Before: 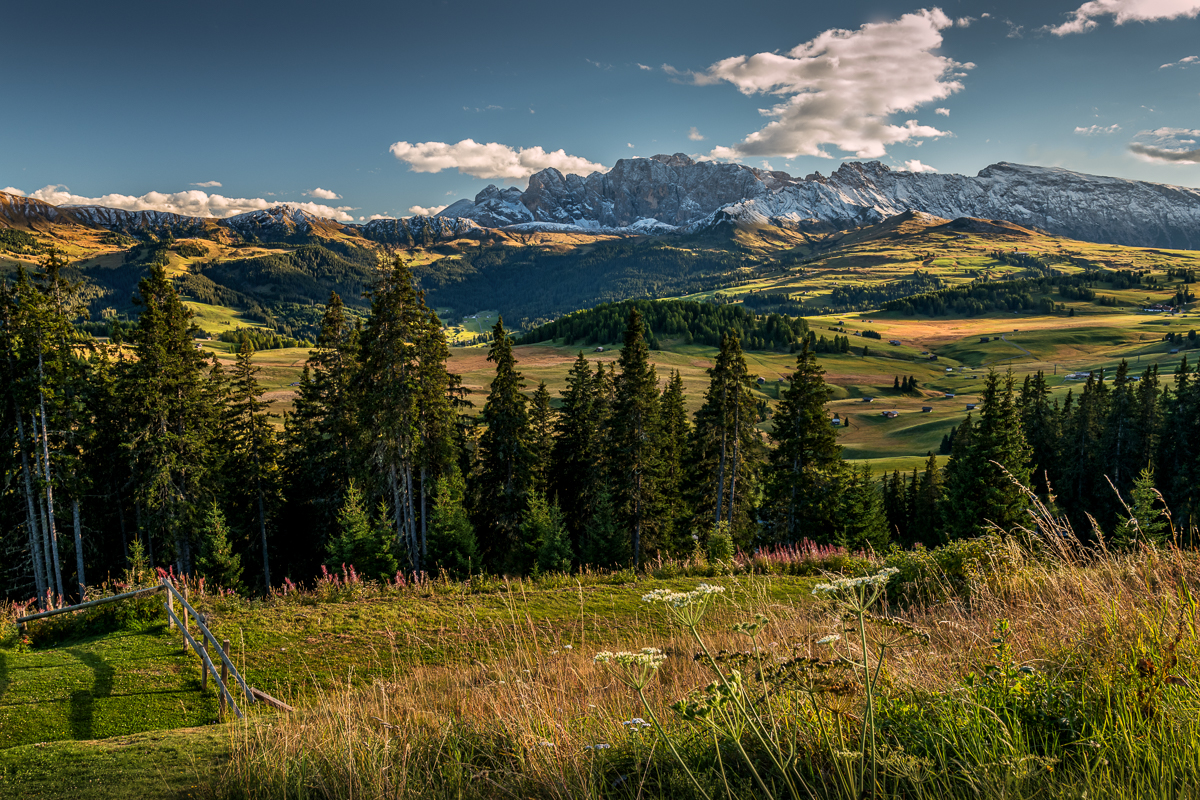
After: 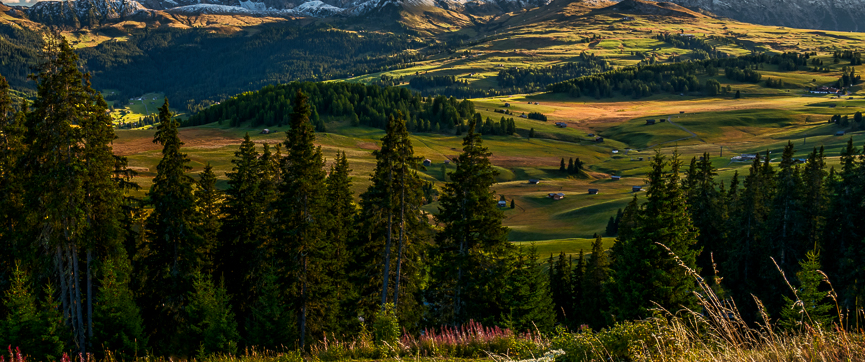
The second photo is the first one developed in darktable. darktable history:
shadows and highlights: shadows -55.82, highlights 87.15, soften with gaussian
crop and rotate: left 27.903%, top 27.375%, bottom 27.306%
